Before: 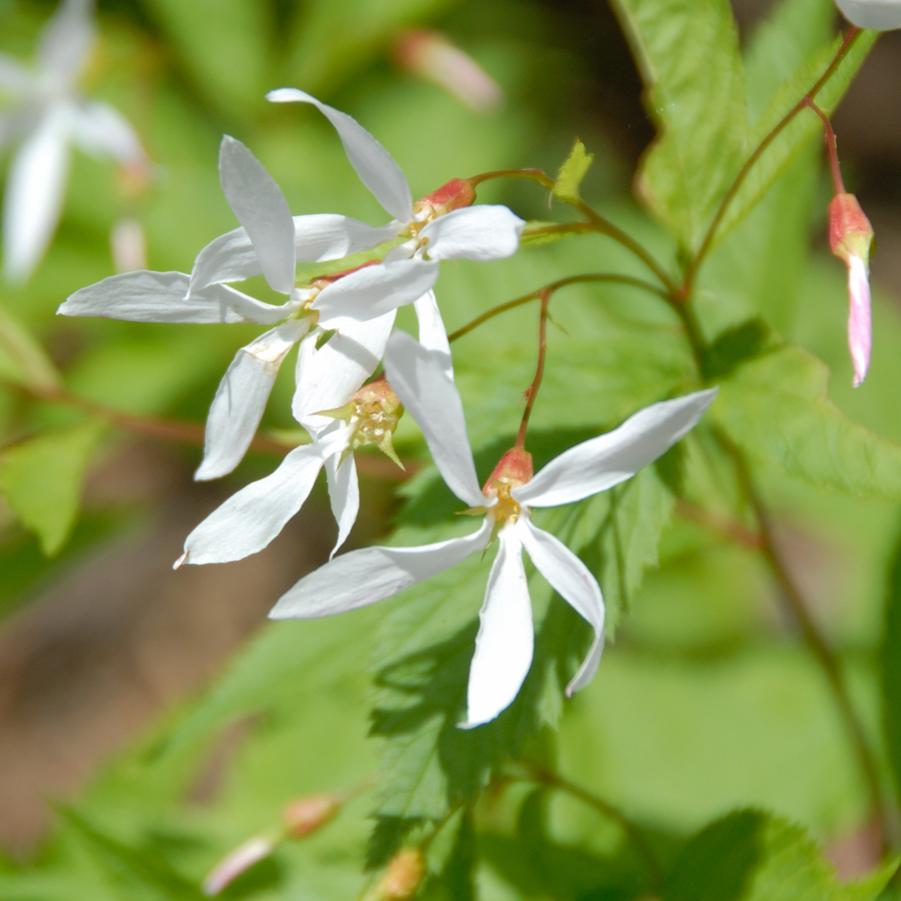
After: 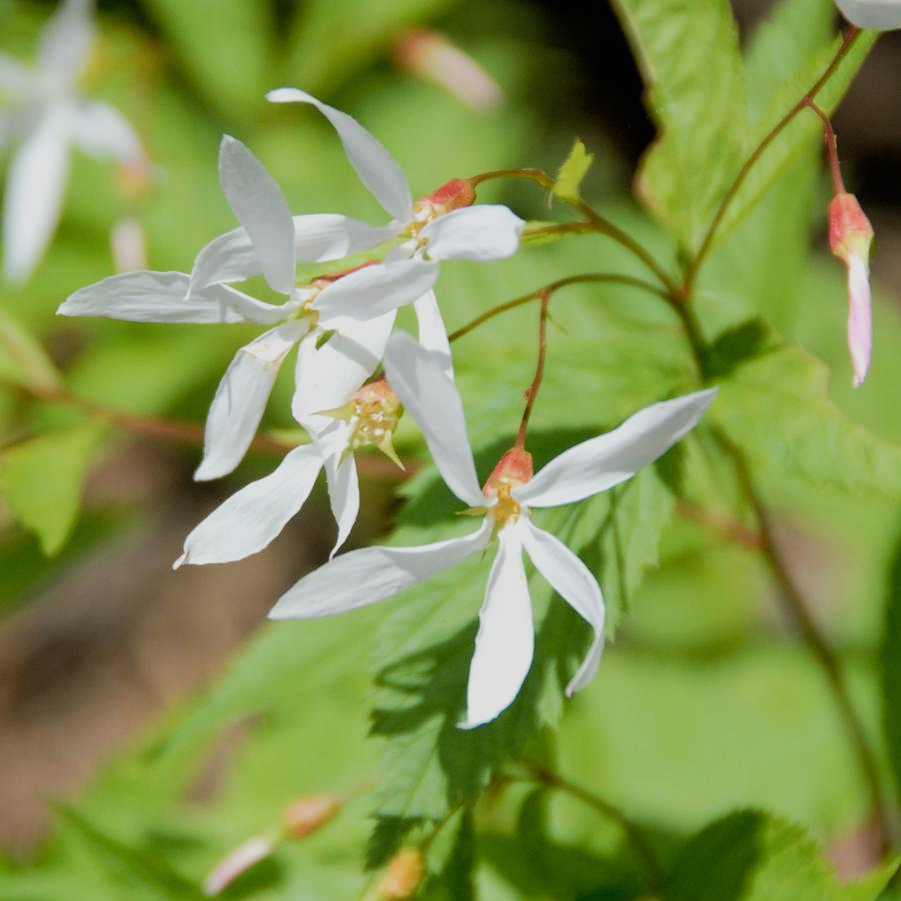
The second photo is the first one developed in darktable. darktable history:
filmic rgb: black relative exposure -5.02 EV, white relative exposure 4 EV, hardness 2.88, contrast 1.202, highlights saturation mix -31.45%
